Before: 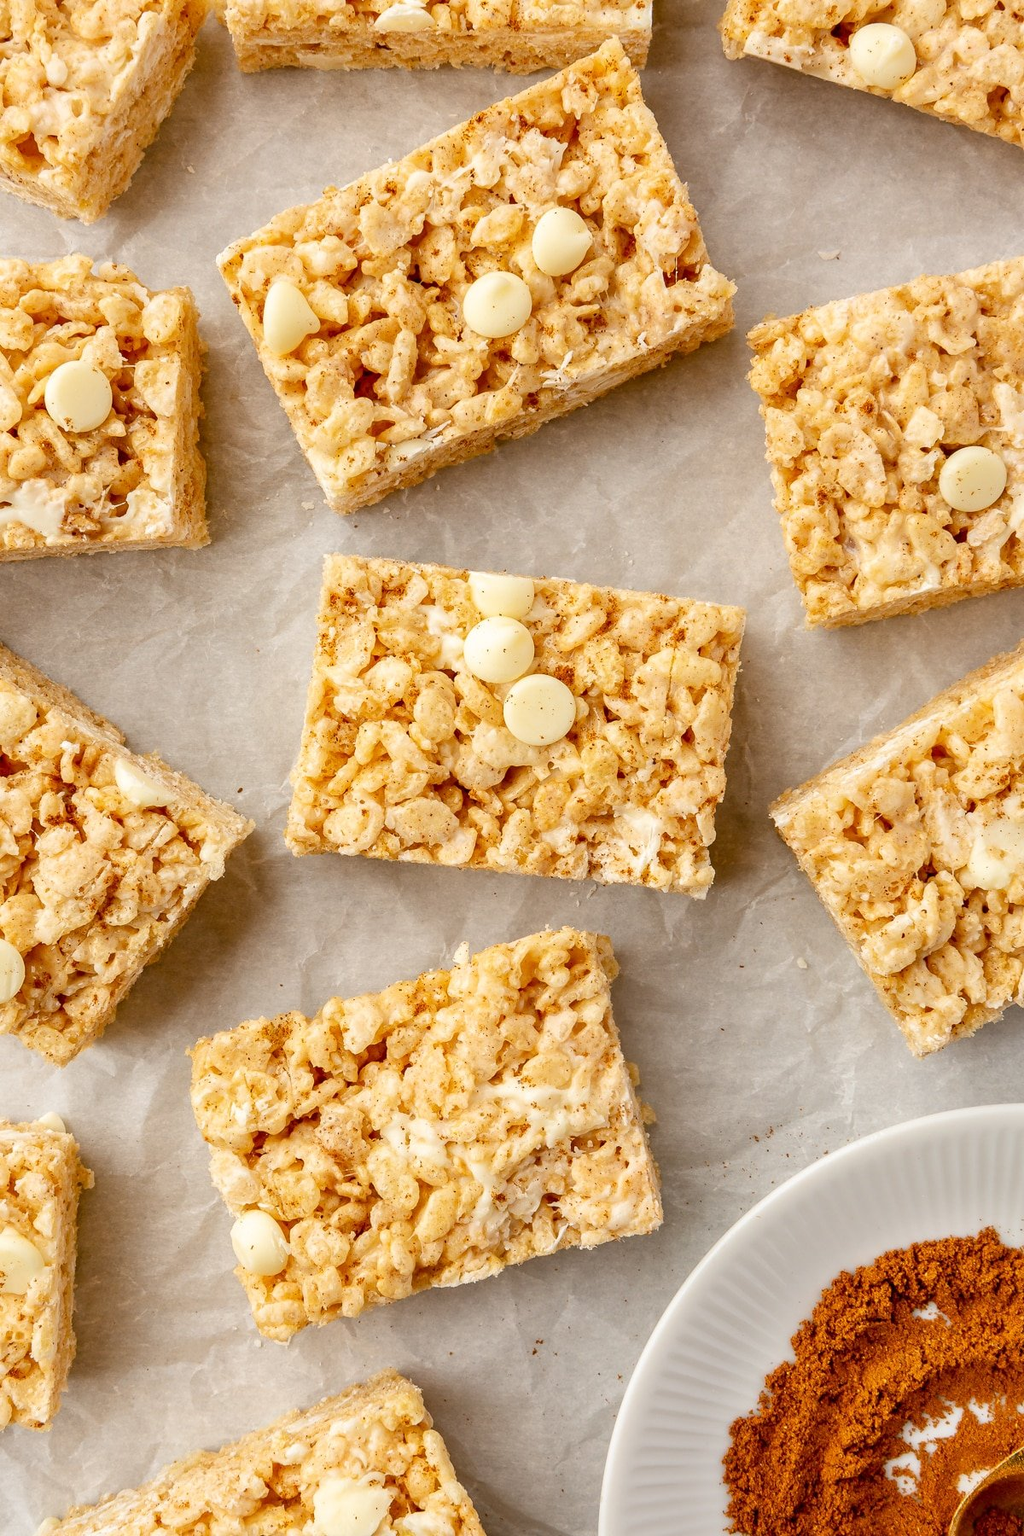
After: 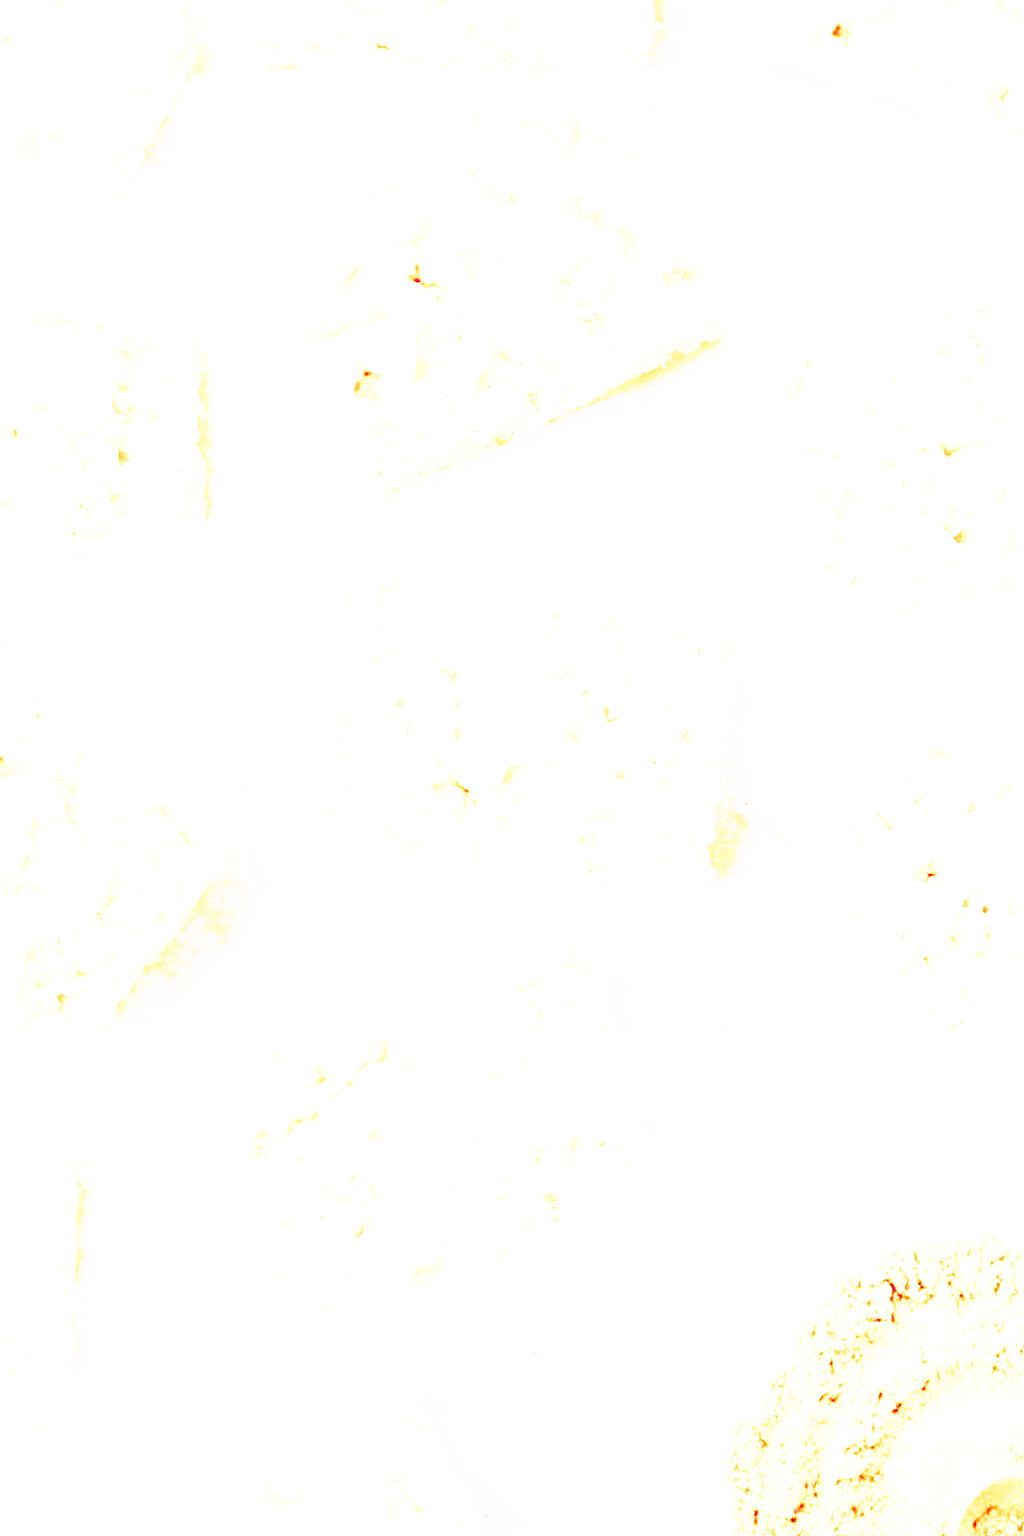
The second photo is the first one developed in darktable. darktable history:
white balance: red 8, blue 8
base curve: curves: ch0 [(0, 0) (0.007, 0.004) (0.027, 0.03) (0.046, 0.07) (0.207, 0.54) (0.442, 0.872) (0.673, 0.972) (1, 1)], preserve colors none
local contrast: on, module defaults
